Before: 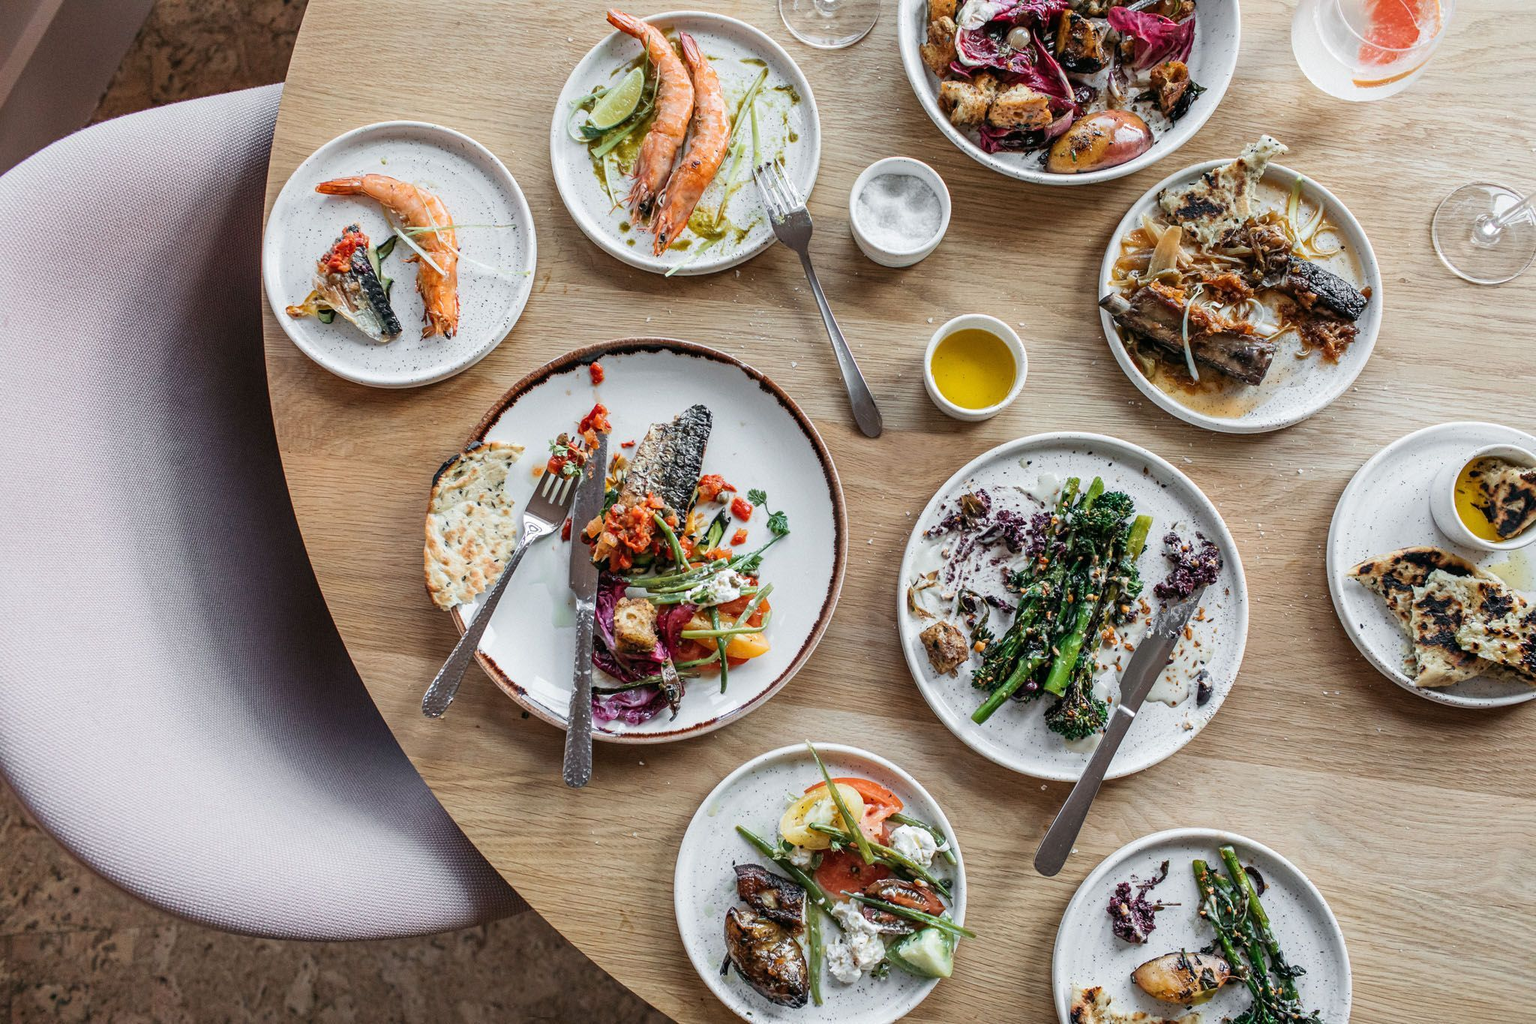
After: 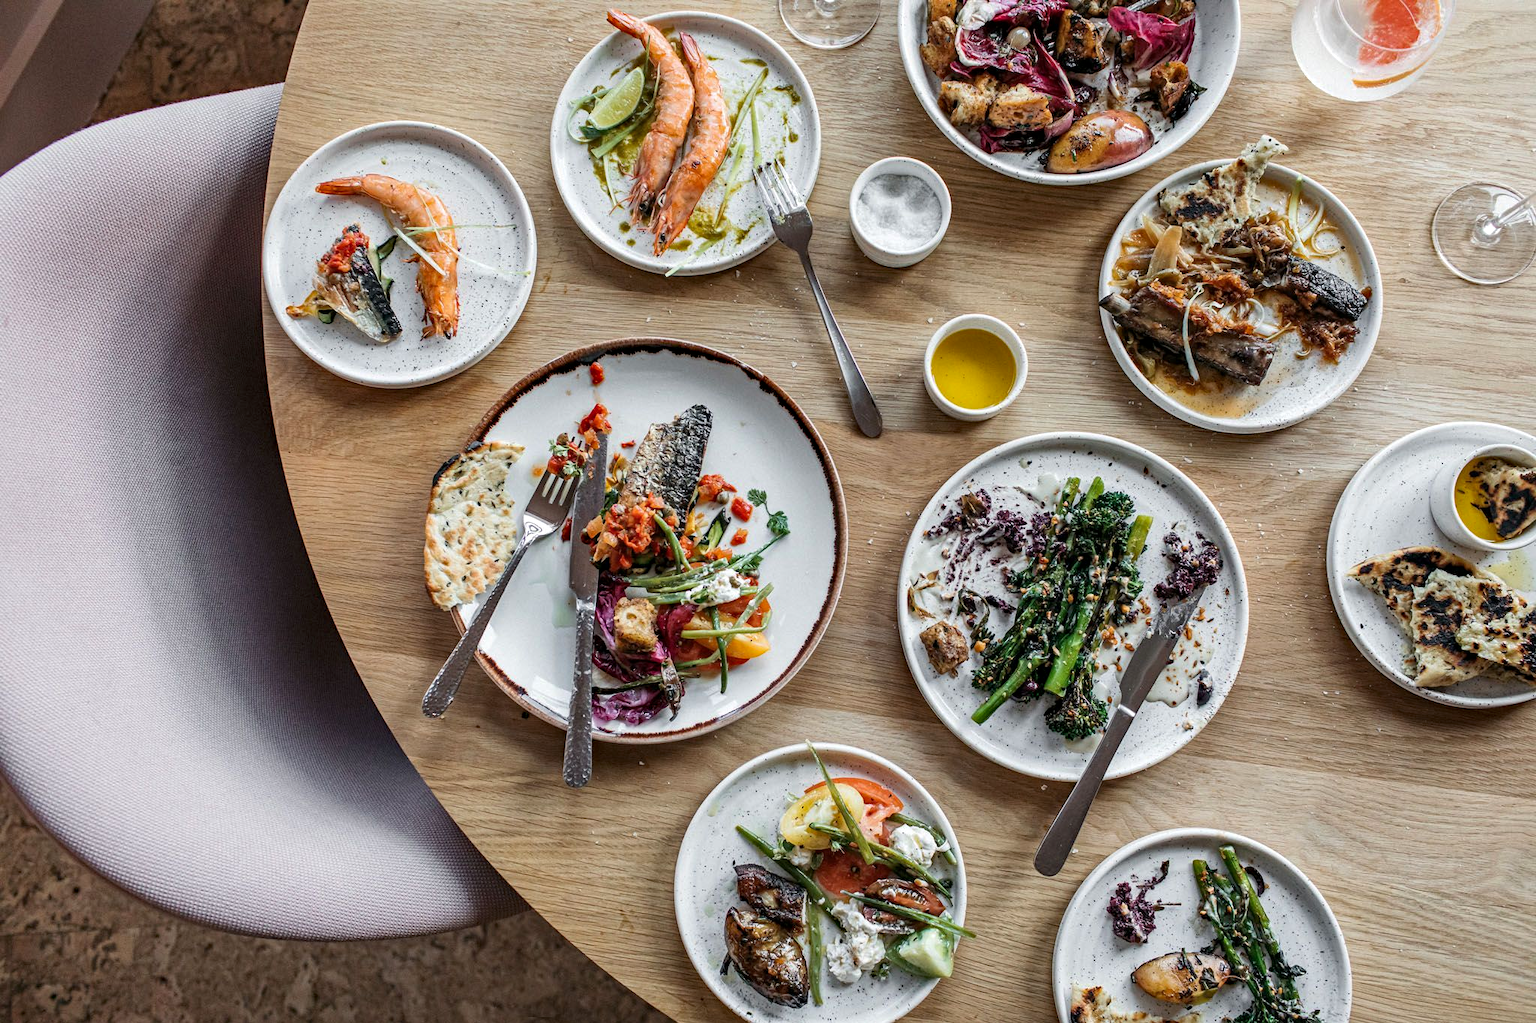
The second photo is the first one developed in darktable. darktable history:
haze removal: compatibility mode true, adaptive false
levels: mode automatic, gray 50.8%
local contrast: mode bilateral grid, contrast 20, coarseness 50, detail 120%, midtone range 0.2
